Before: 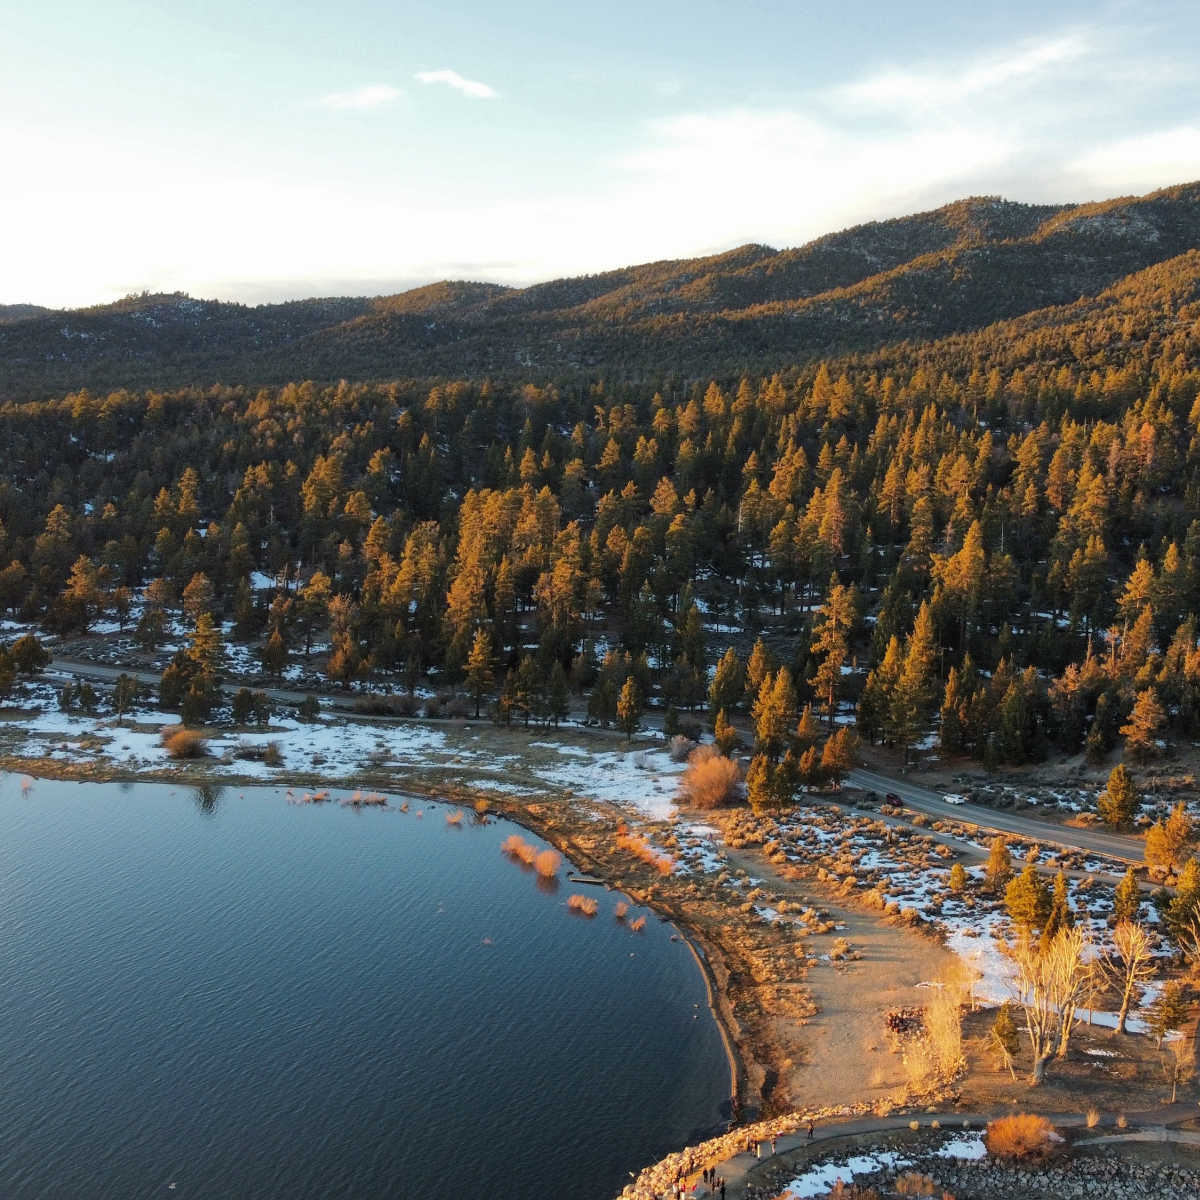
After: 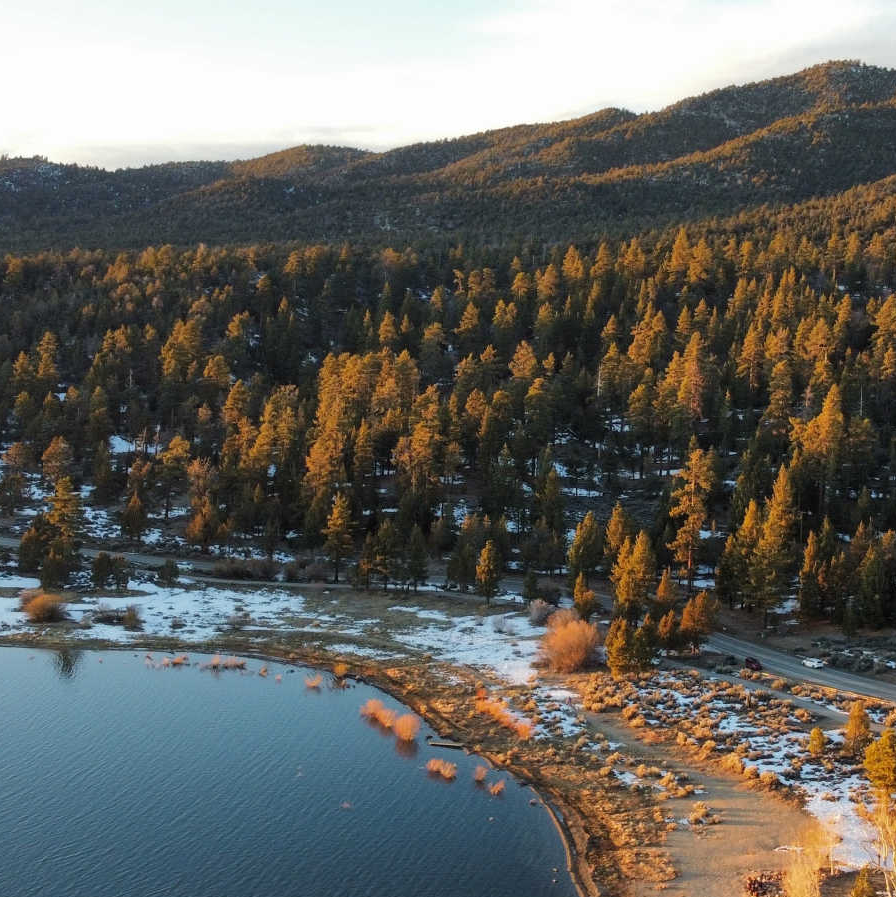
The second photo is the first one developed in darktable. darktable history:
base curve: preserve colors none
crop and rotate: left 11.831%, top 11.346%, right 13.429%, bottom 13.899%
